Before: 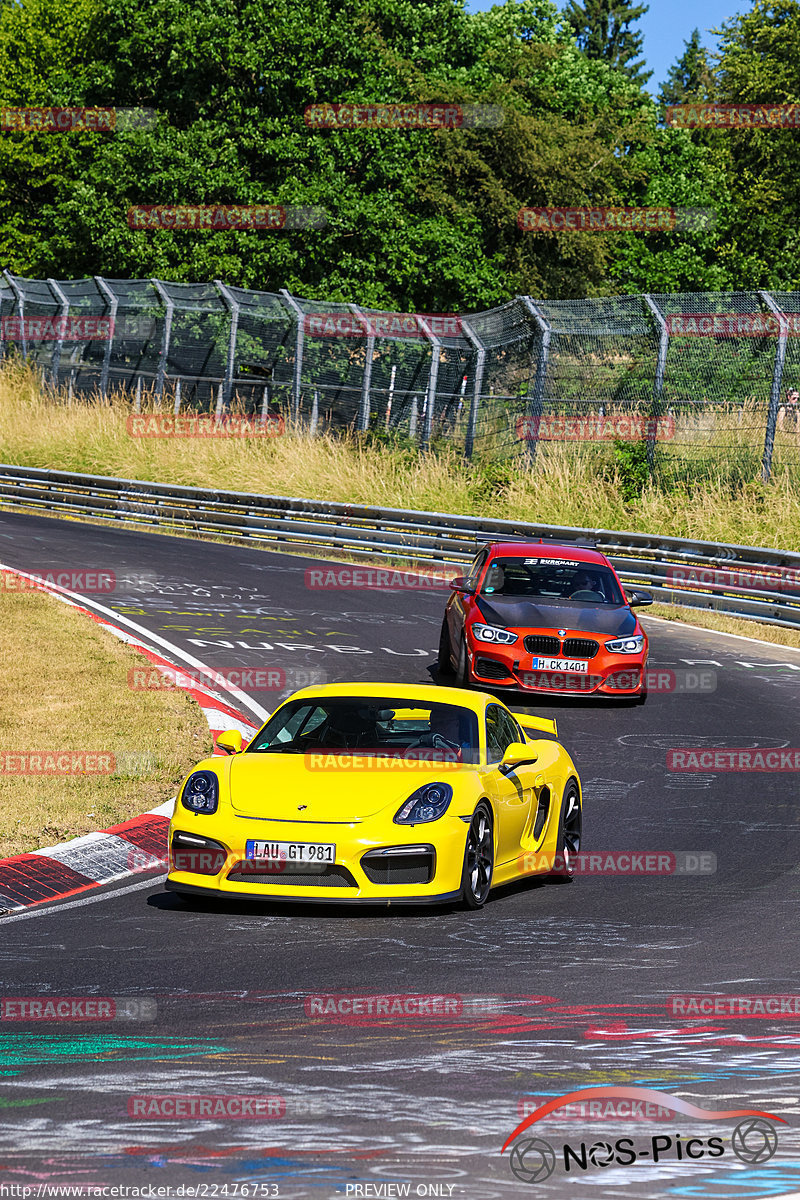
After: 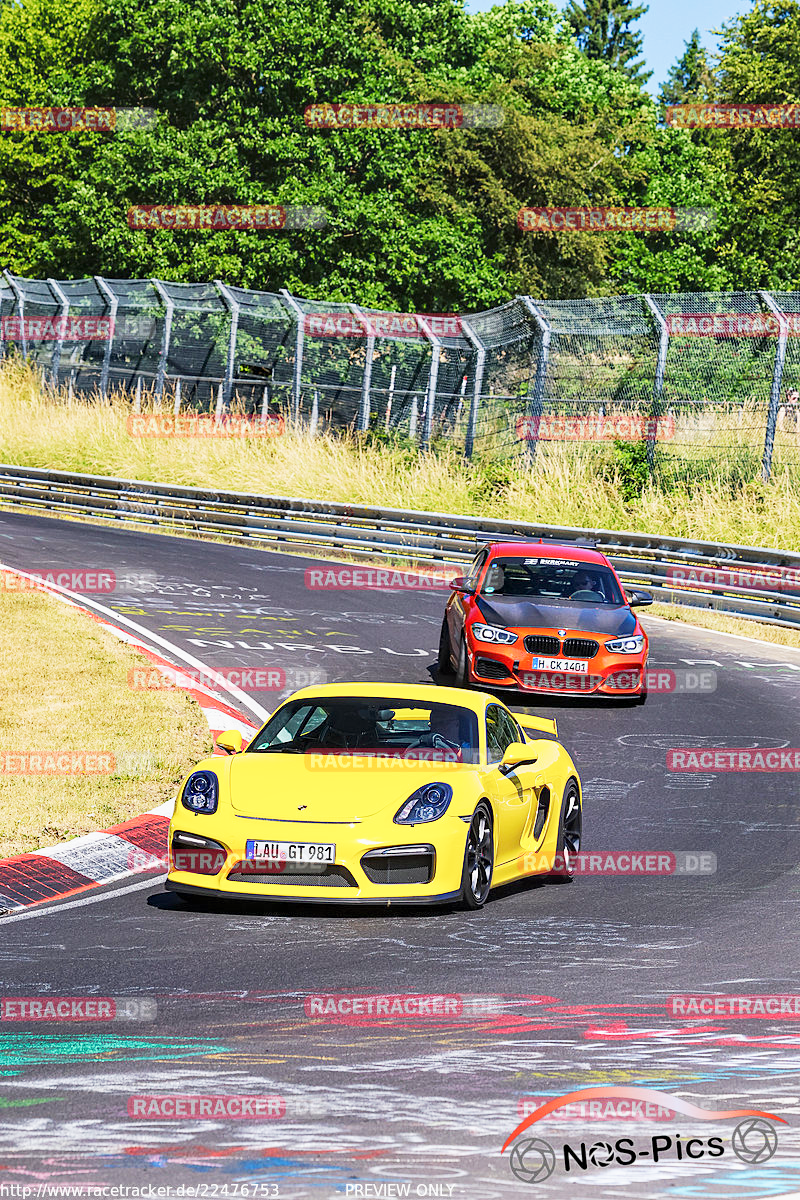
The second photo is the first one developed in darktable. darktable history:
base curve: curves: ch0 [(0, 0) (0.088, 0.125) (0.176, 0.251) (0.354, 0.501) (0.613, 0.749) (1, 0.877)], fusion 1, preserve colors none
